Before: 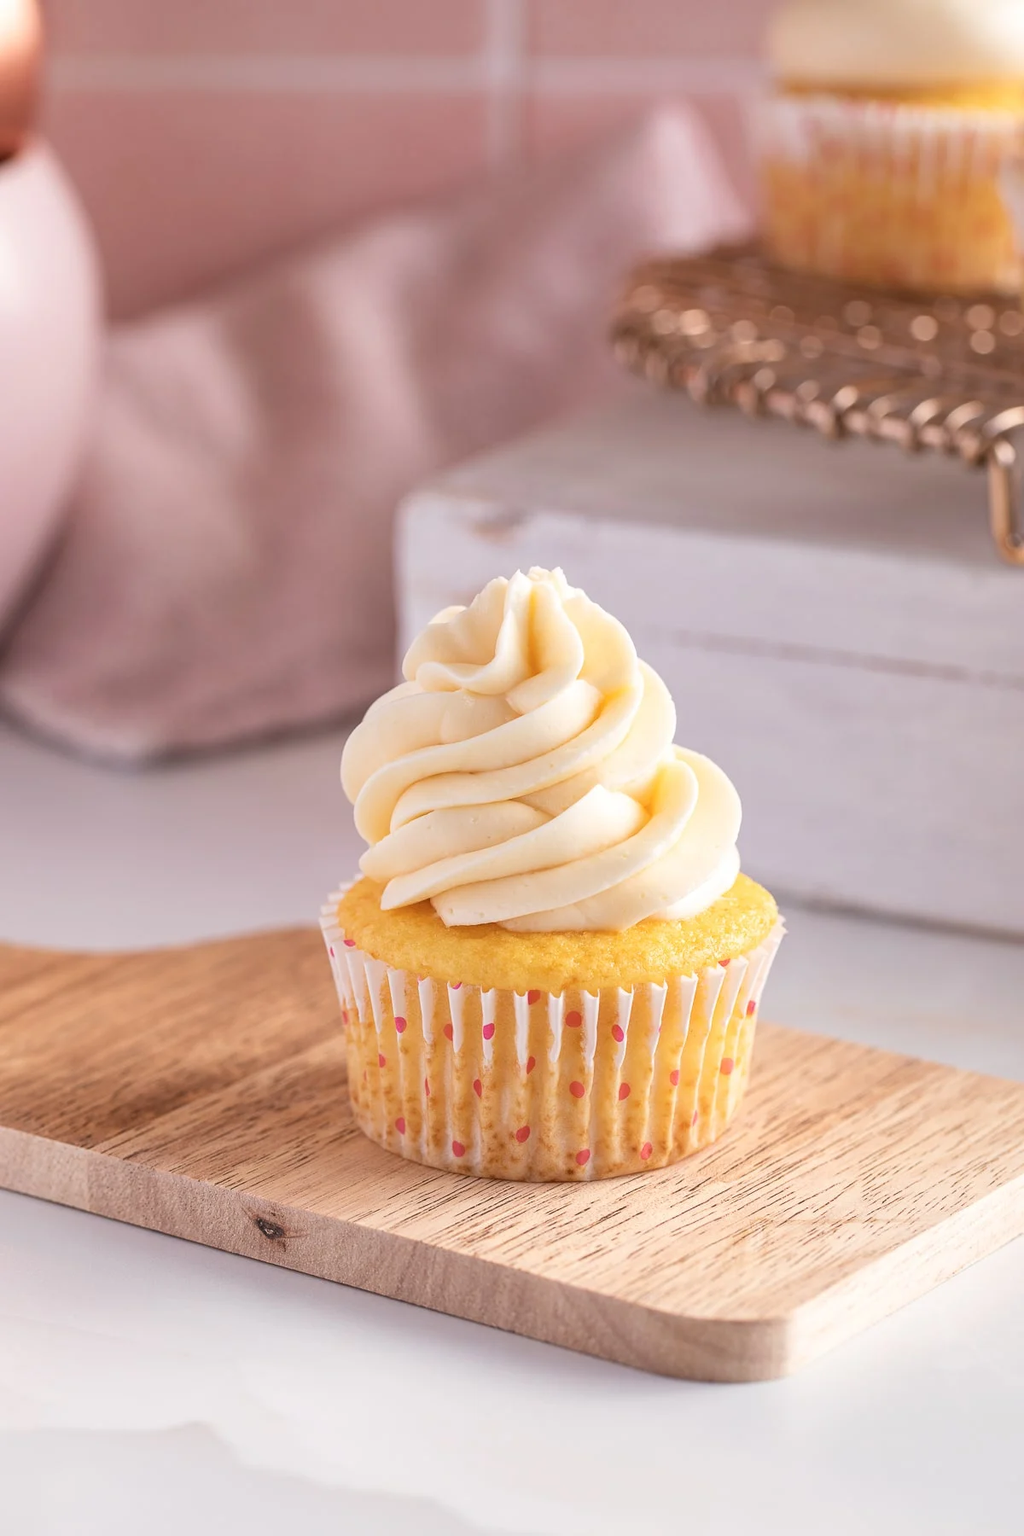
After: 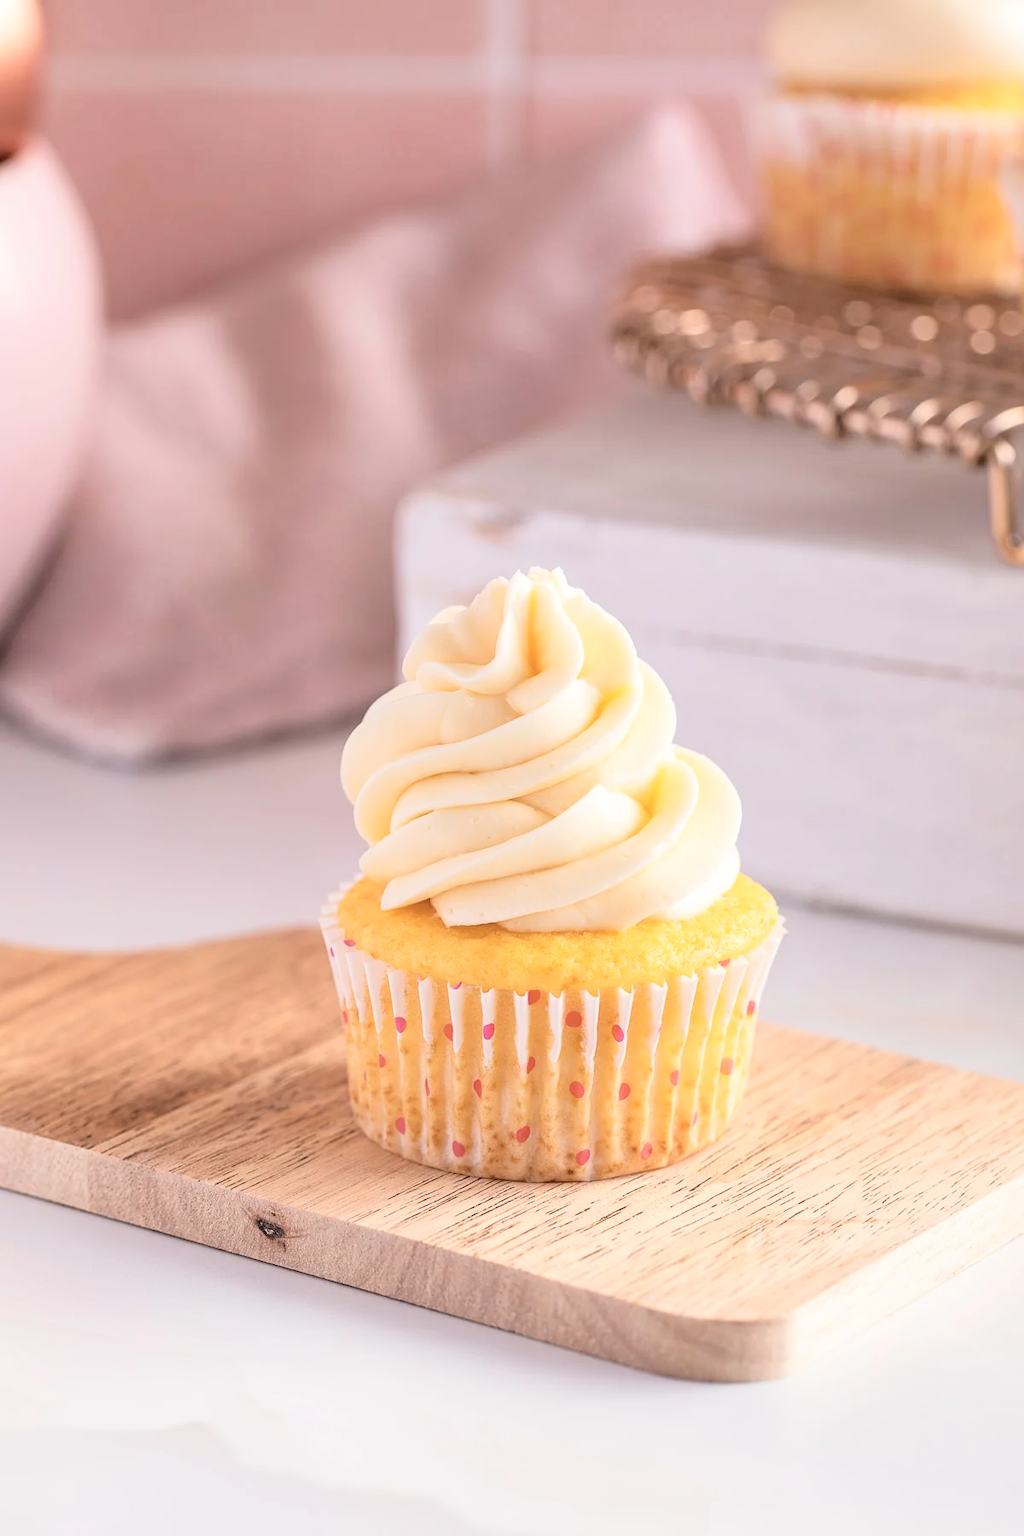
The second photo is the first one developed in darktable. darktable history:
tone curve: curves: ch0 [(0, 0) (0.003, 0.012) (0.011, 0.015) (0.025, 0.023) (0.044, 0.036) (0.069, 0.047) (0.1, 0.062) (0.136, 0.1) (0.177, 0.15) (0.224, 0.219) (0.277, 0.3) (0.335, 0.401) (0.399, 0.49) (0.468, 0.569) (0.543, 0.641) (0.623, 0.73) (0.709, 0.806) (0.801, 0.88) (0.898, 0.939) (1, 1)], color space Lab, independent channels, preserve colors none
